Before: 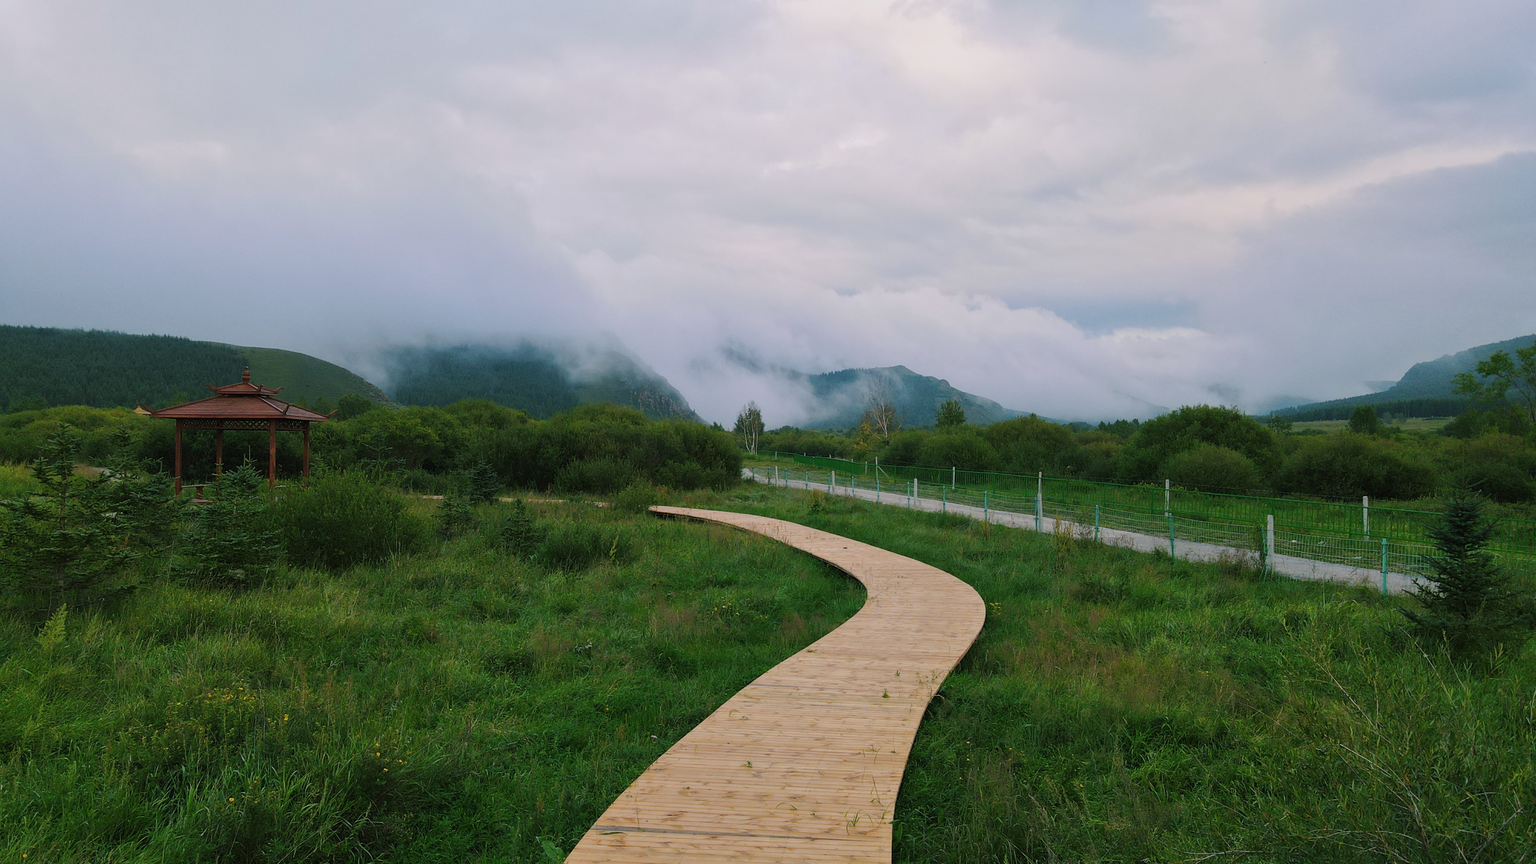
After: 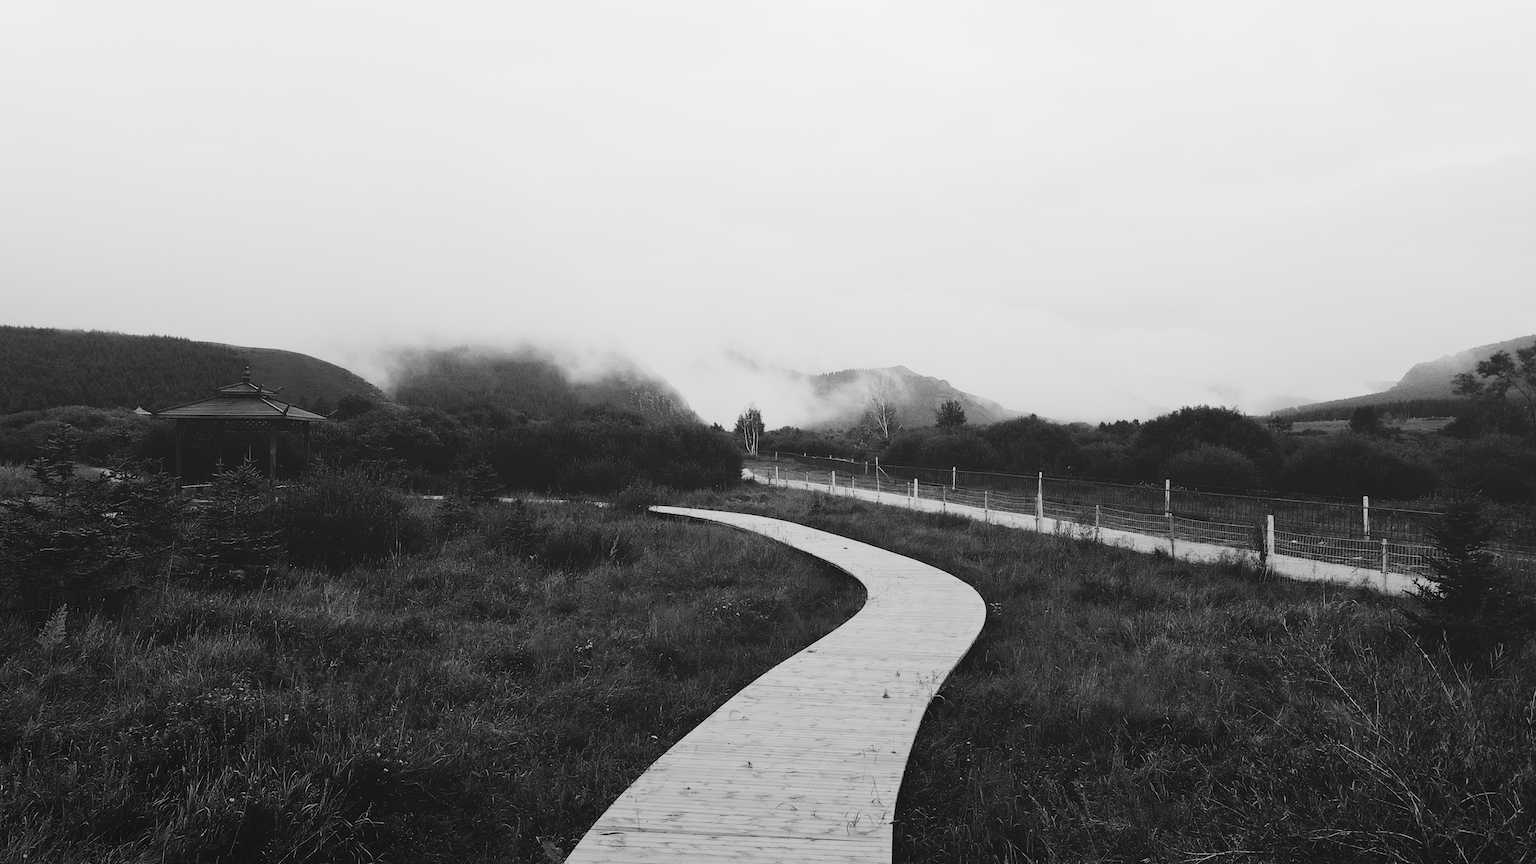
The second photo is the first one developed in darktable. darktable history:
local contrast: detail 69%
rgb curve: curves: ch0 [(0, 0) (0.21, 0.15) (0.24, 0.21) (0.5, 0.75) (0.75, 0.96) (0.89, 0.99) (1, 1)]; ch1 [(0, 0.02) (0.21, 0.13) (0.25, 0.2) (0.5, 0.67) (0.75, 0.9) (0.89, 0.97) (1, 1)]; ch2 [(0, 0.02) (0.21, 0.13) (0.25, 0.2) (0.5, 0.67) (0.75, 0.9) (0.89, 0.97) (1, 1)], compensate middle gray true
color calibration: output gray [0.246, 0.254, 0.501, 0], gray › normalize channels true, illuminant same as pipeline (D50), adaptation XYZ, x 0.346, y 0.359, gamut compression 0
